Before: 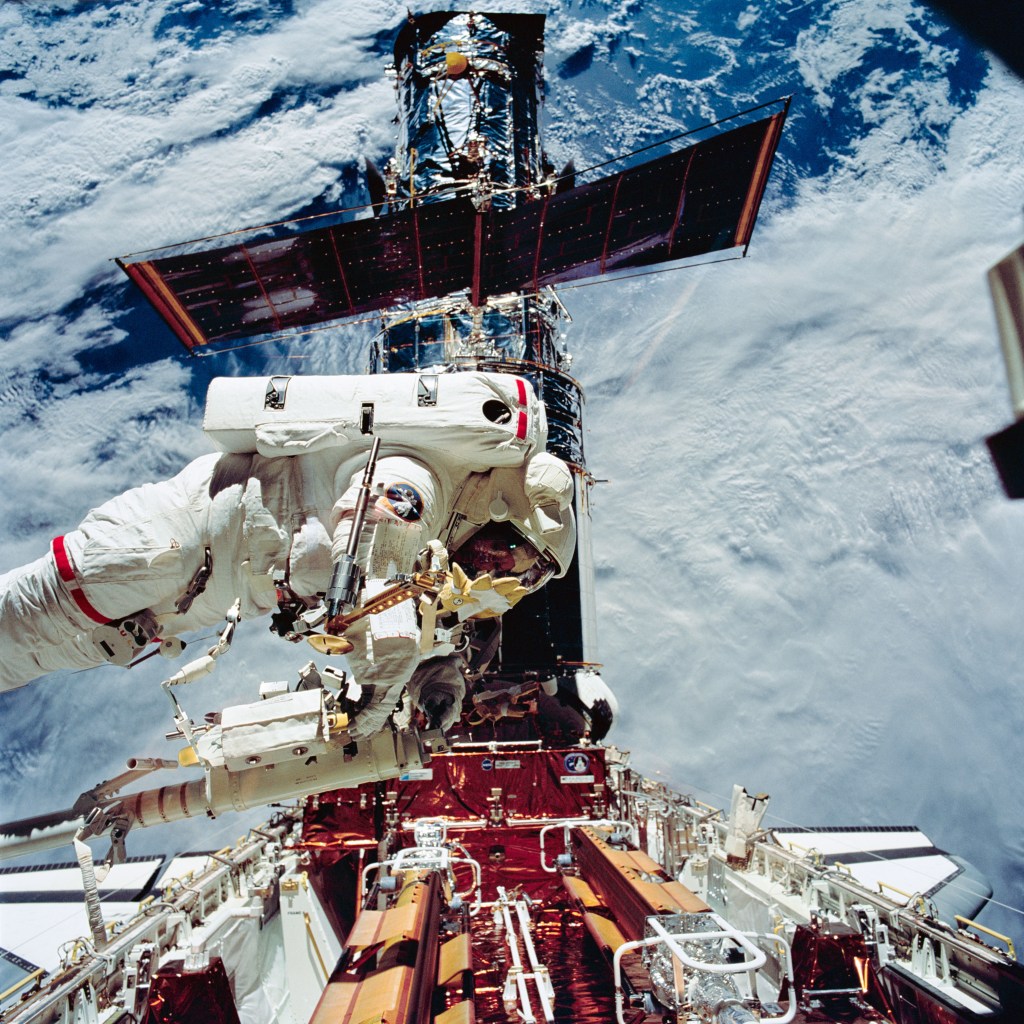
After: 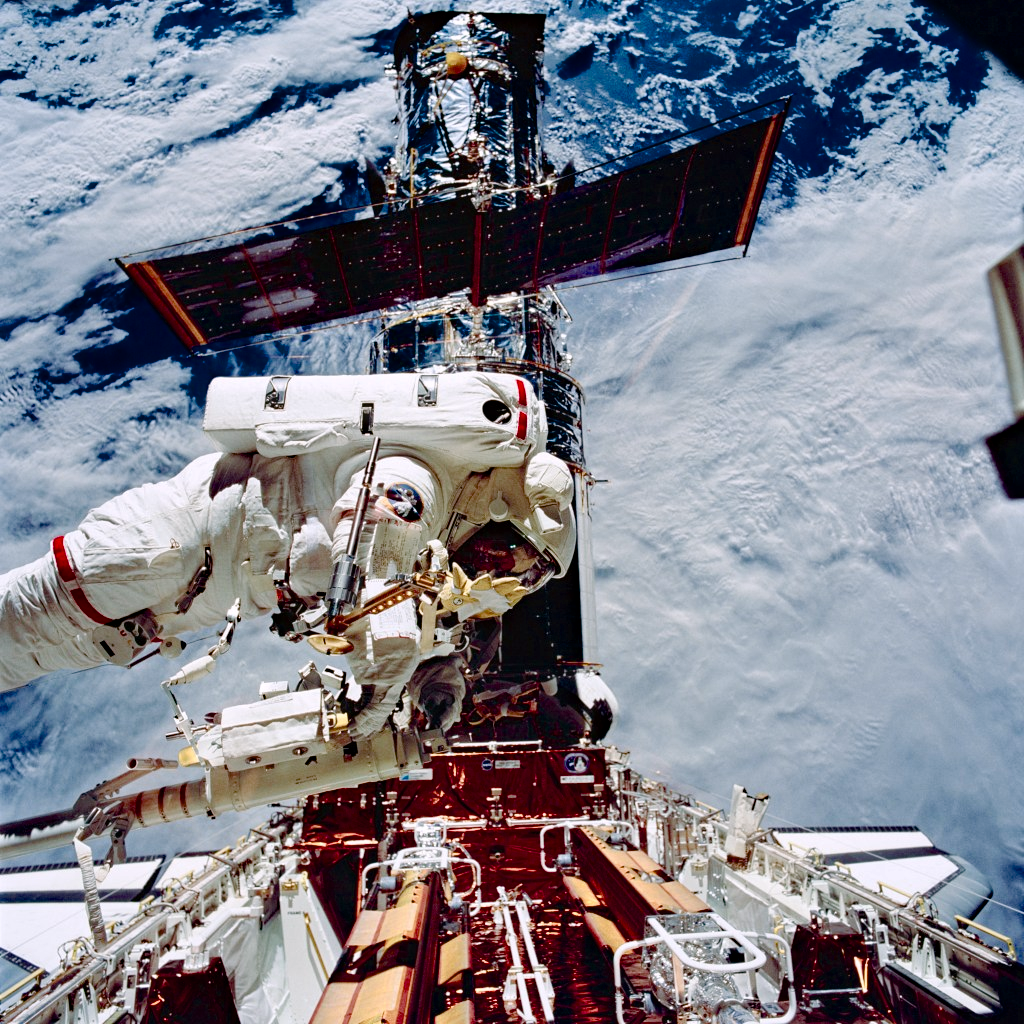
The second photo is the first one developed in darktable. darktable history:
haze removal: adaptive false
color balance rgb: highlights gain › chroma 2.06%, highlights gain › hue 289.39°, perceptual saturation grading › global saturation 20%, perceptual saturation grading › highlights -50.335%, perceptual saturation grading › shadows 30.178%, saturation formula JzAzBz (2021)
